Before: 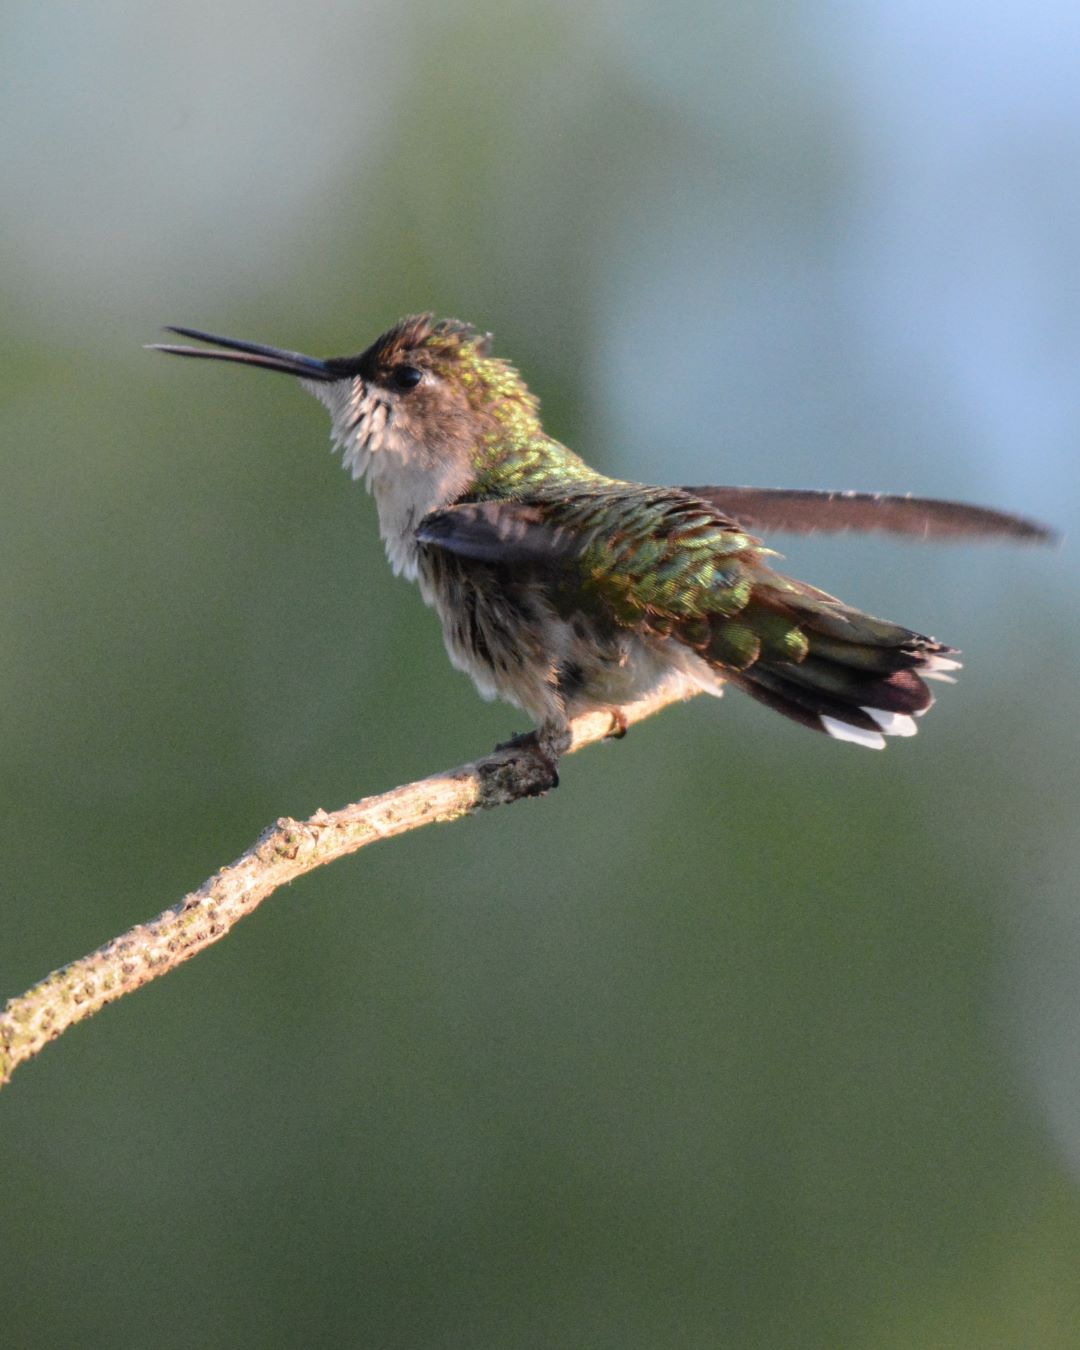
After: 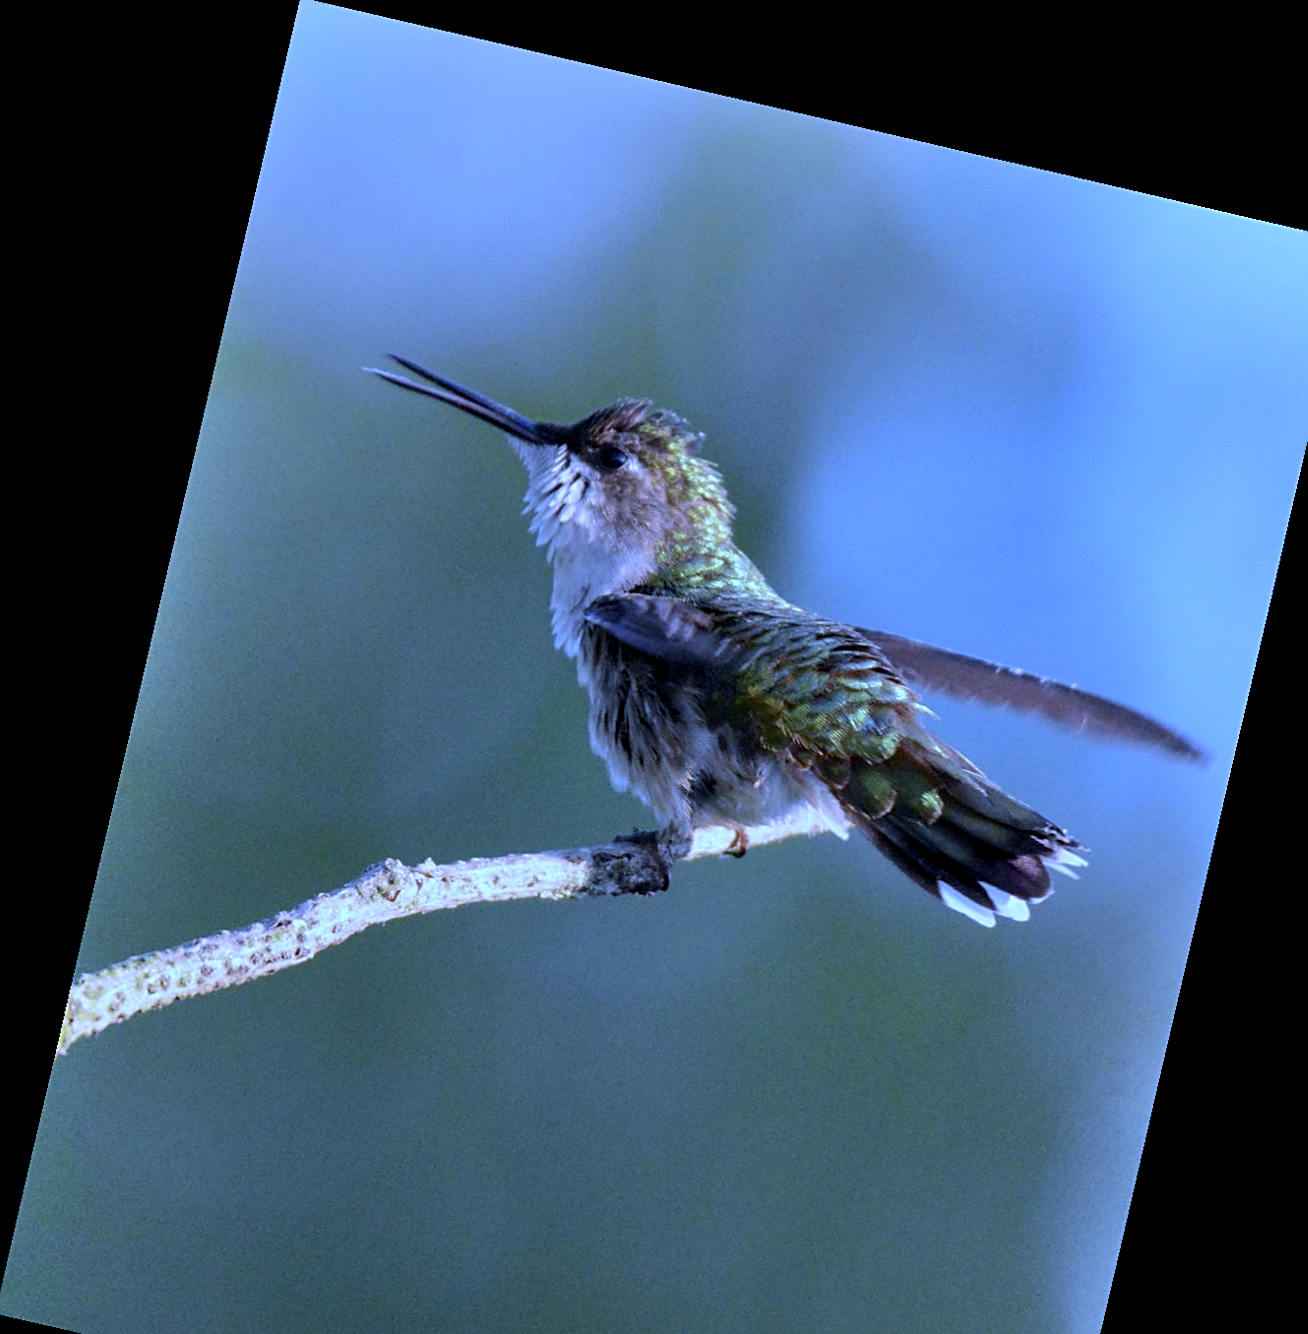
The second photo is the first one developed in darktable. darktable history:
rotate and perspective: rotation 13.27°, automatic cropping off
exposure: black level correction 0.005, exposure 0.001 EV, compensate highlight preservation false
crop and rotate: angle 0.2°, left 0.275%, right 3.127%, bottom 14.18%
levels: mode automatic, gray 50.8%
sharpen: on, module defaults
white balance: red 0.766, blue 1.537
shadows and highlights: soften with gaussian
